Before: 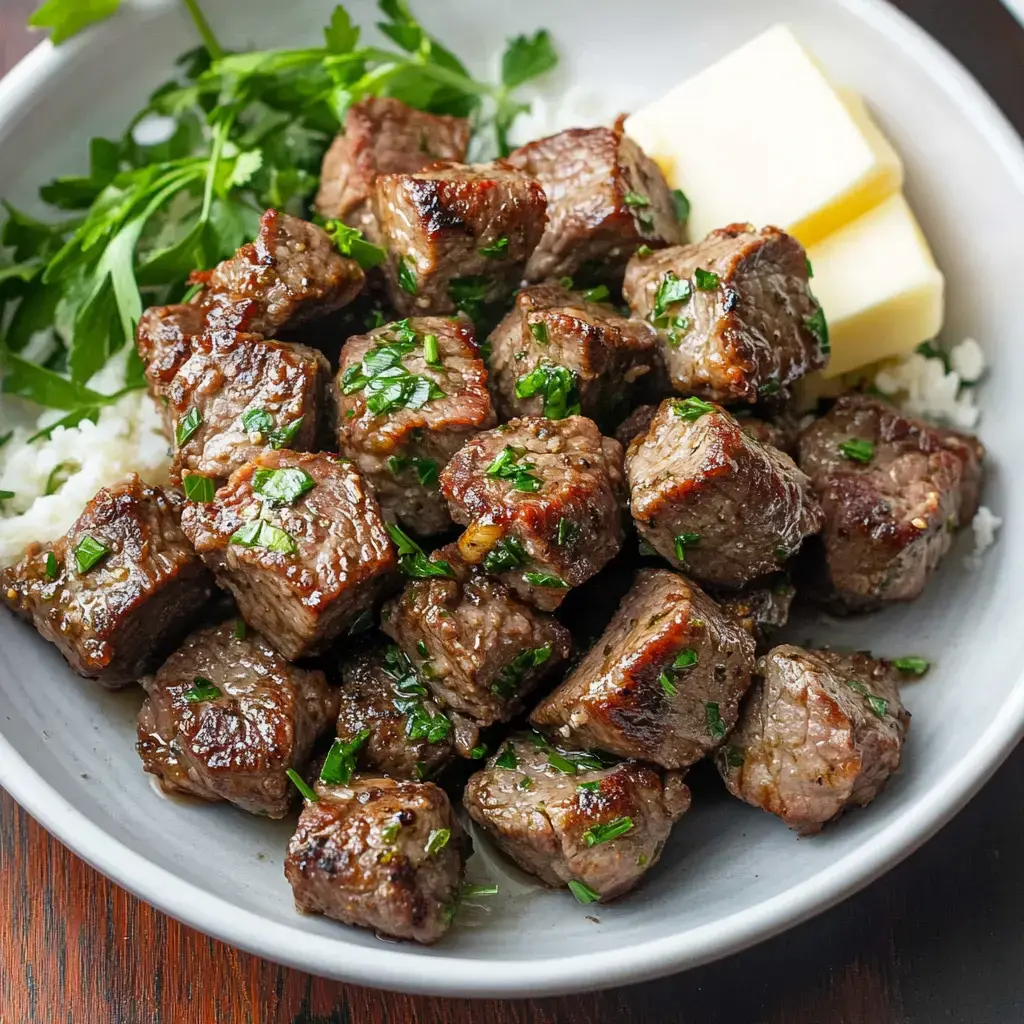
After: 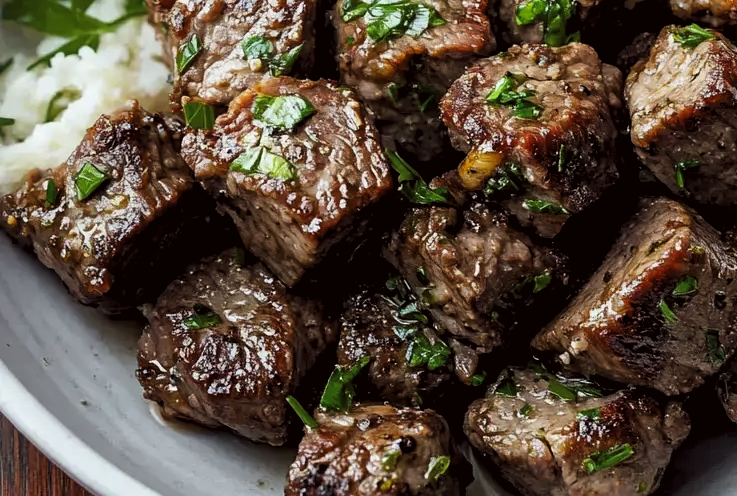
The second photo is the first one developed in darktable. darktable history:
crop: top 36.498%, right 27.964%, bottom 14.995%
white balance: red 0.98, blue 1.034
levels: levels [0.116, 0.574, 1]
color correction: highlights a* -0.95, highlights b* 4.5, shadows a* 3.55
